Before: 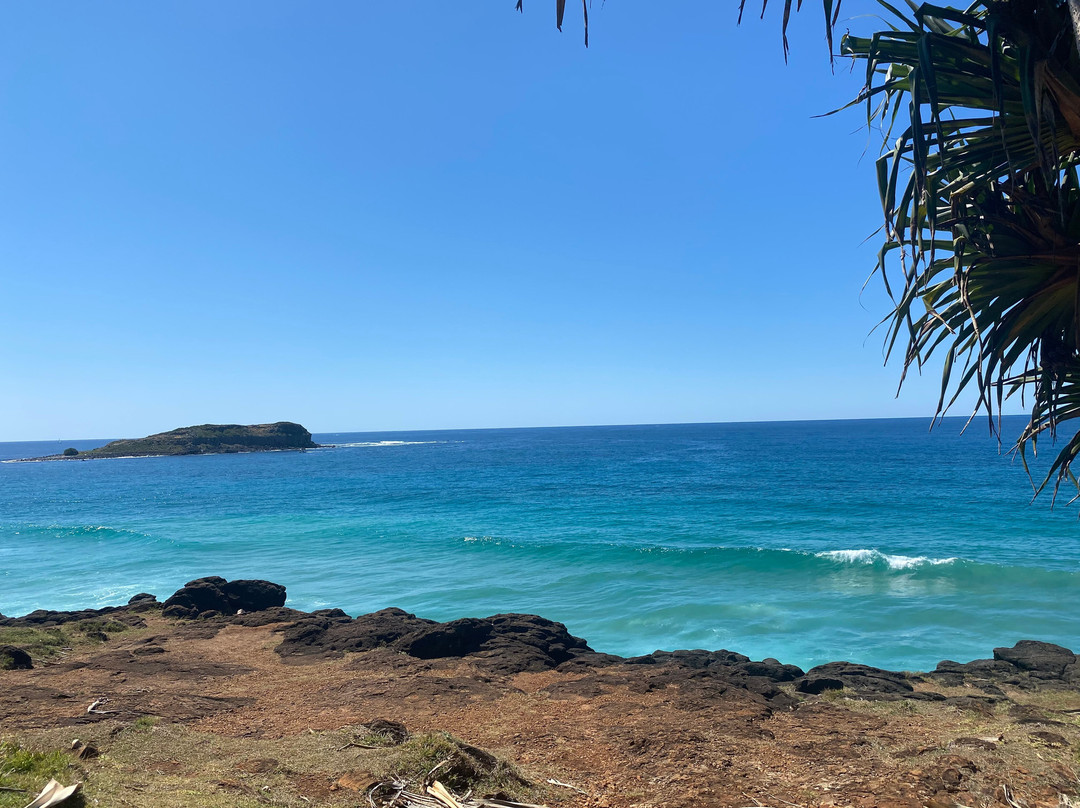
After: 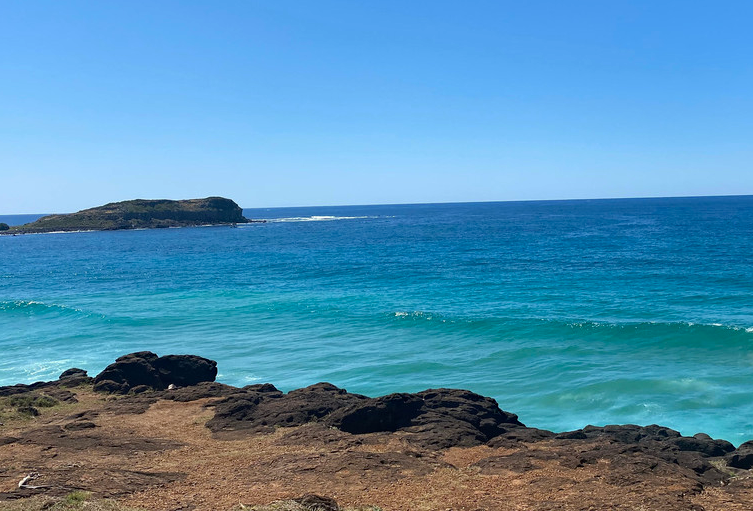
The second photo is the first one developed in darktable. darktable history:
crop: left 6.477%, top 27.875%, right 23.738%, bottom 8.803%
haze removal: compatibility mode true, adaptive false
